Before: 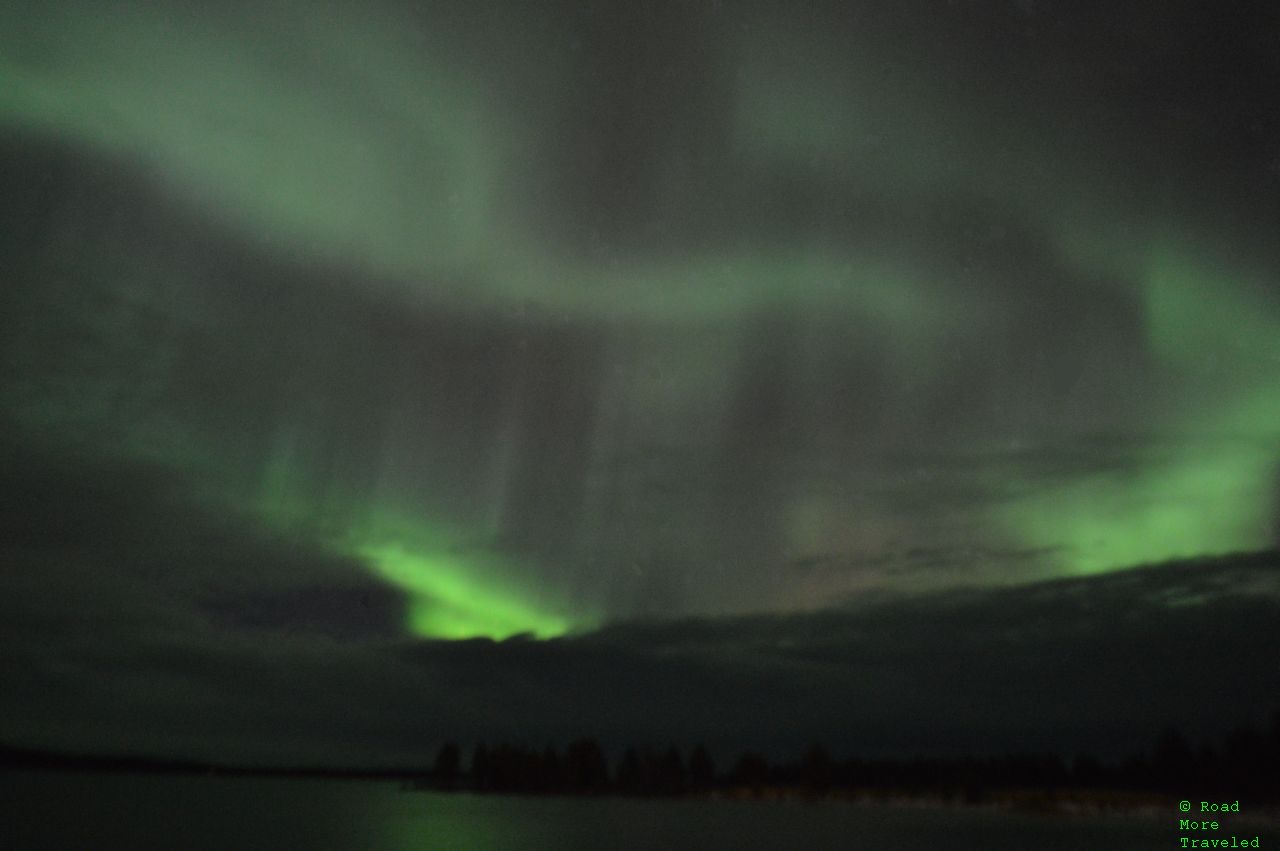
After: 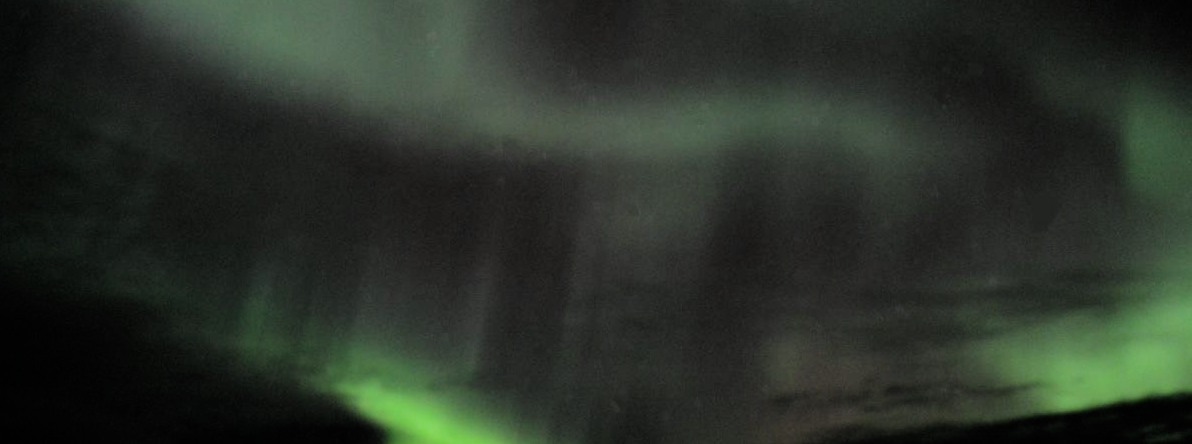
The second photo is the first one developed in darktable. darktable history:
contrast equalizer: octaves 7, y [[0.6 ×6], [0.55 ×6], [0 ×6], [0 ×6], [0 ×6]], mix -0.3
filmic rgb: black relative exposure -5 EV, hardness 2.88, contrast 1.3, highlights saturation mix -30%
crop: left 1.744%, top 19.225%, right 5.069%, bottom 28.357%
haze removal: compatibility mode true, adaptive false
